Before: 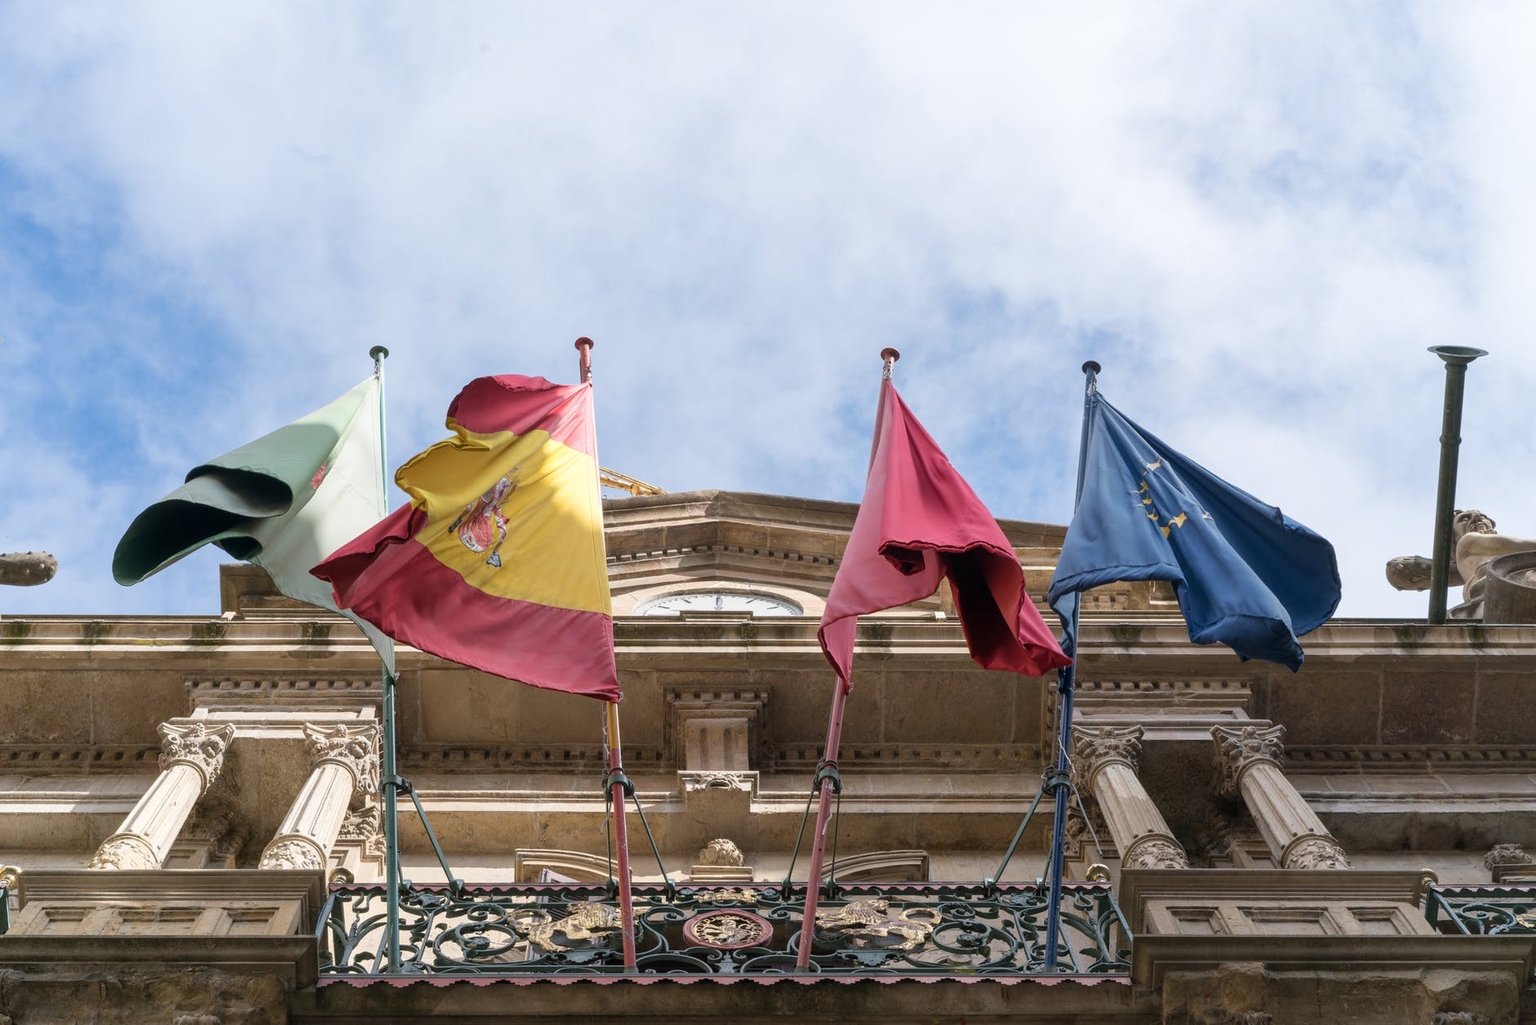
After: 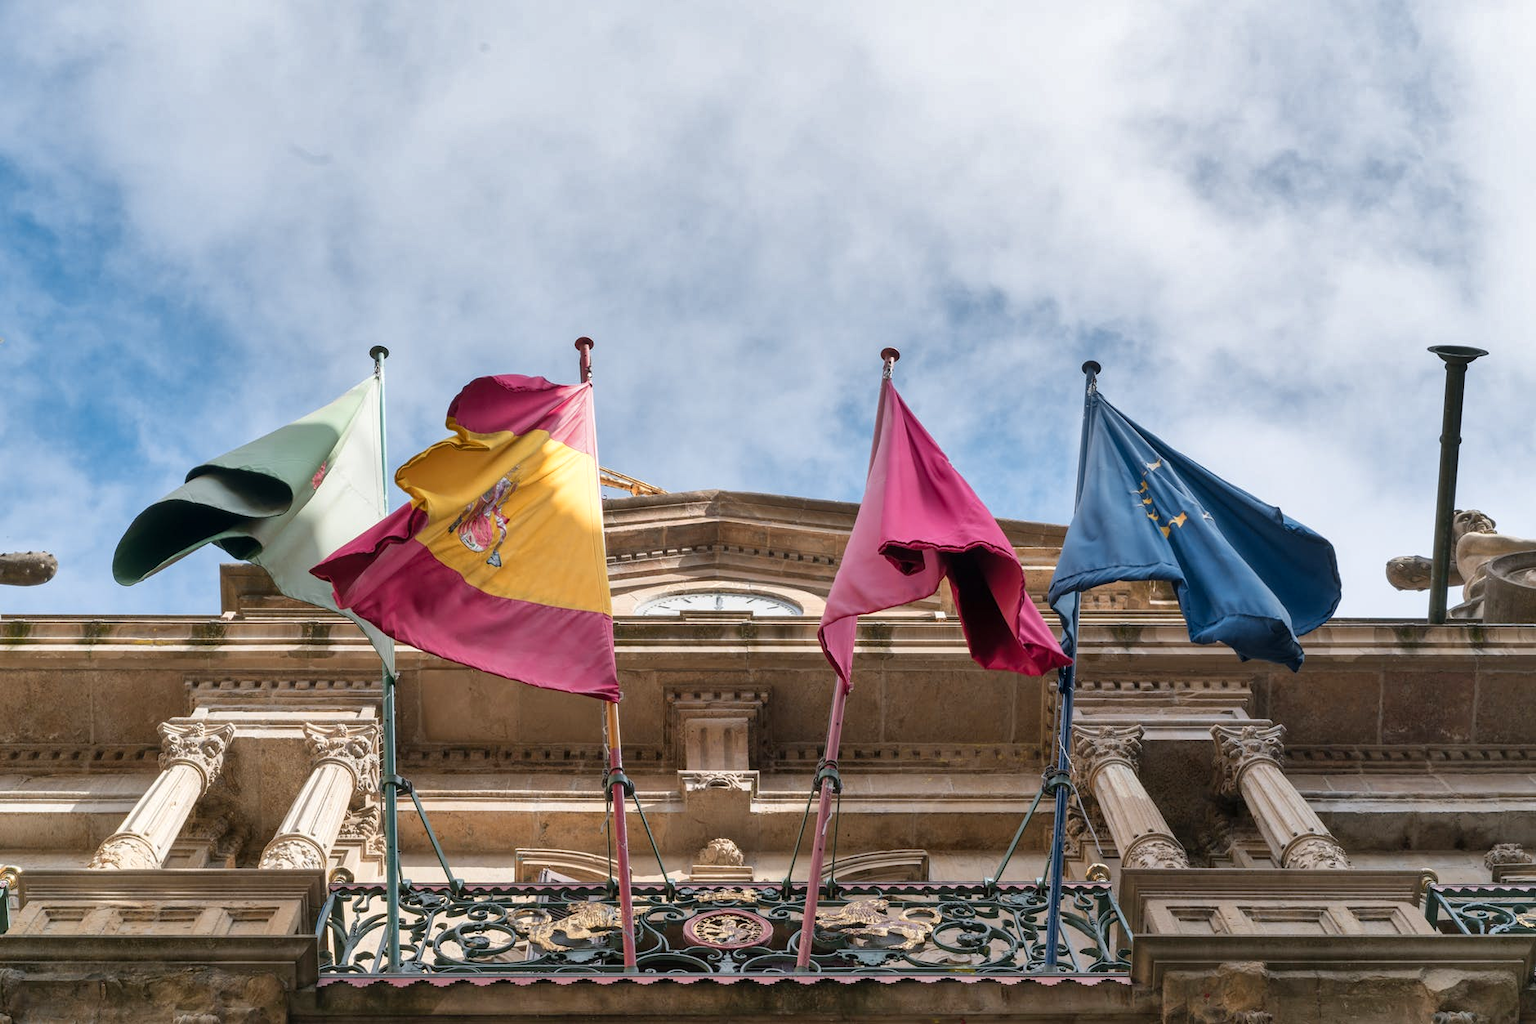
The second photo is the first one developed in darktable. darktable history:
local contrast: mode bilateral grid, contrast 10, coarseness 25, detail 110%, midtone range 0.2
shadows and highlights: highlights color adjustment 0%, soften with gaussian
color zones: curves: ch1 [(0.235, 0.558) (0.75, 0.5)]; ch2 [(0.25, 0.462) (0.749, 0.457)], mix 25.94%
